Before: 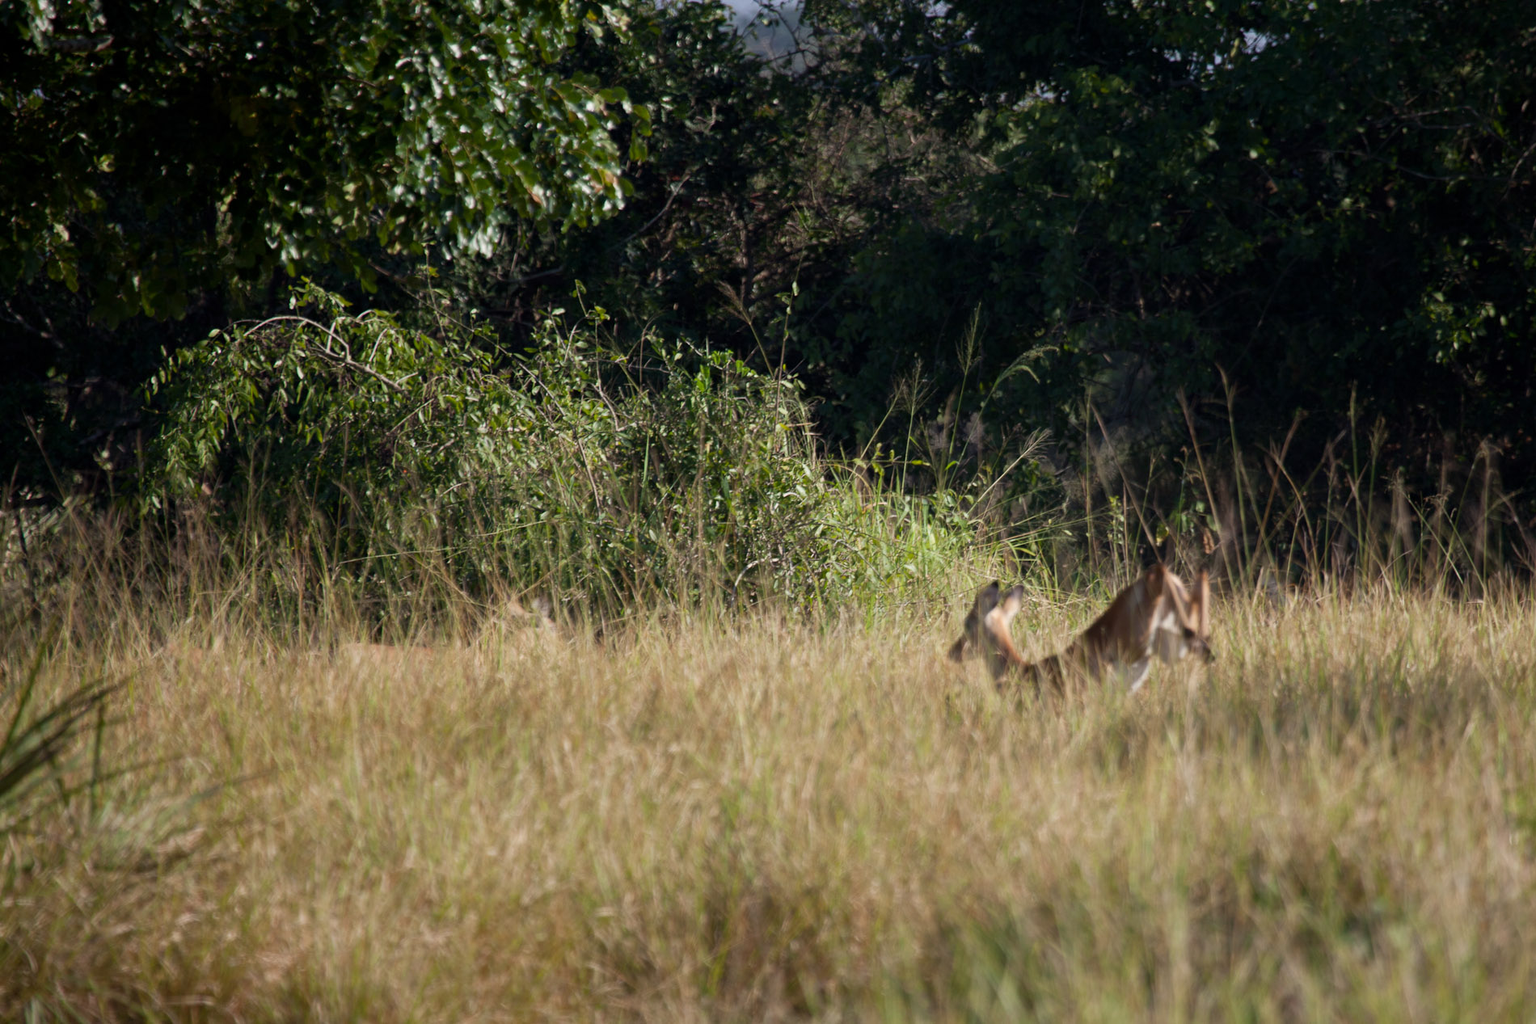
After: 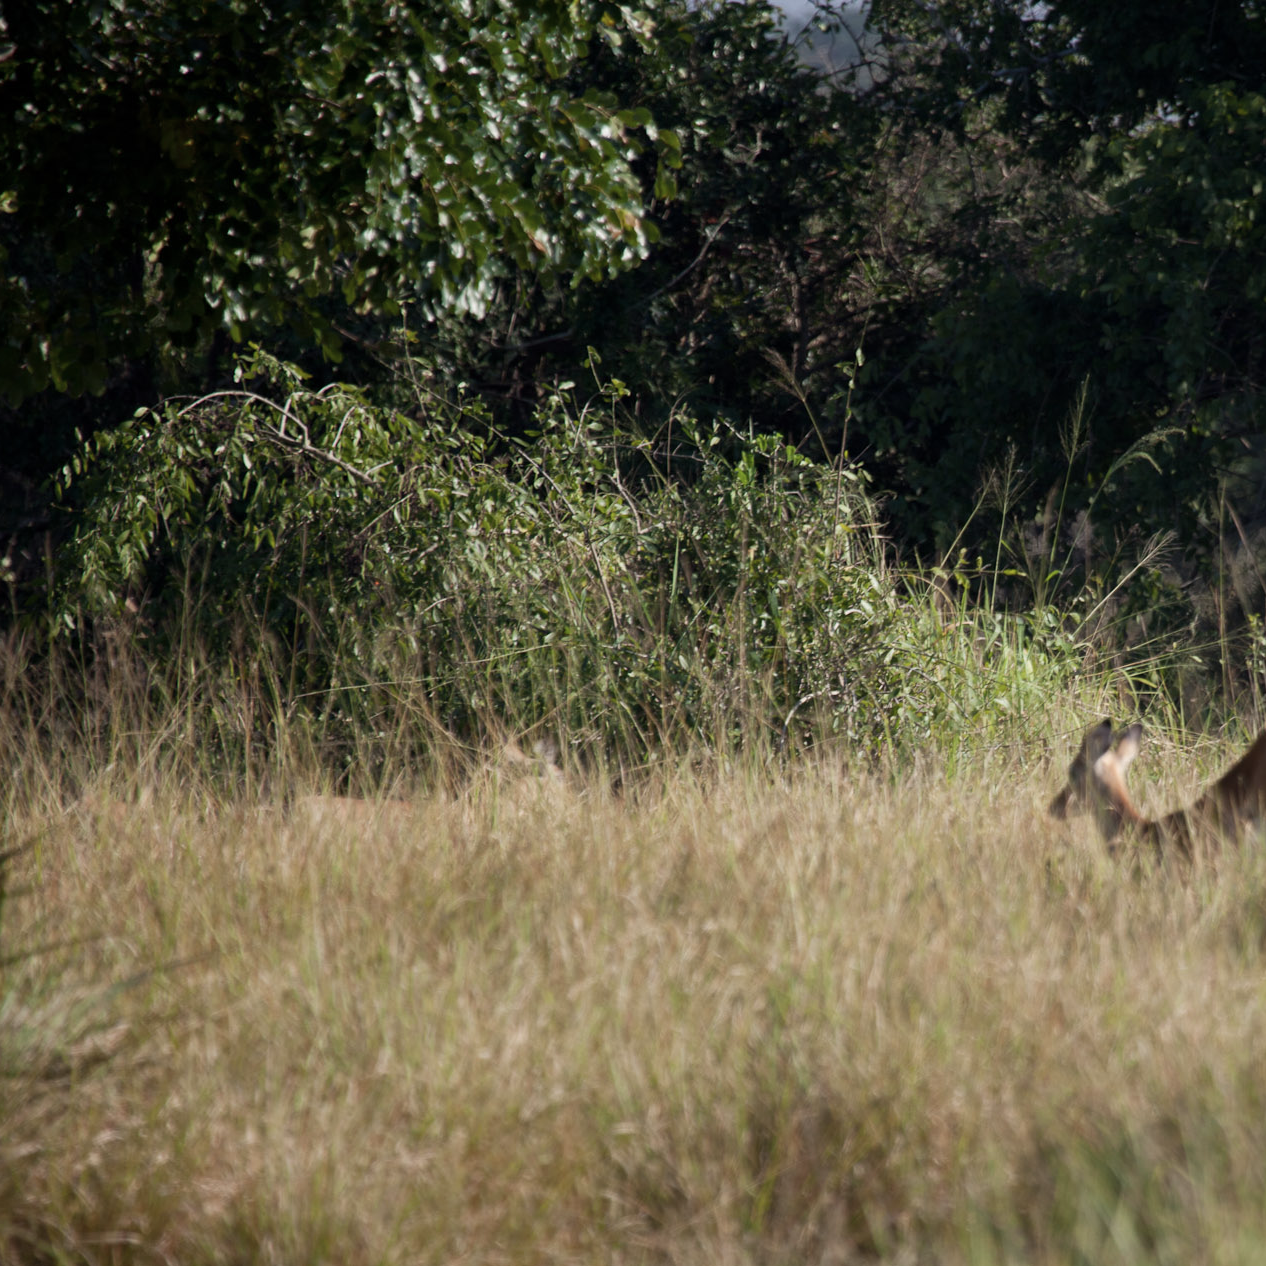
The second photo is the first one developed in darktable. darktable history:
crop and rotate: left 6.617%, right 26.717%
contrast brightness saturation: saturation -0.17
